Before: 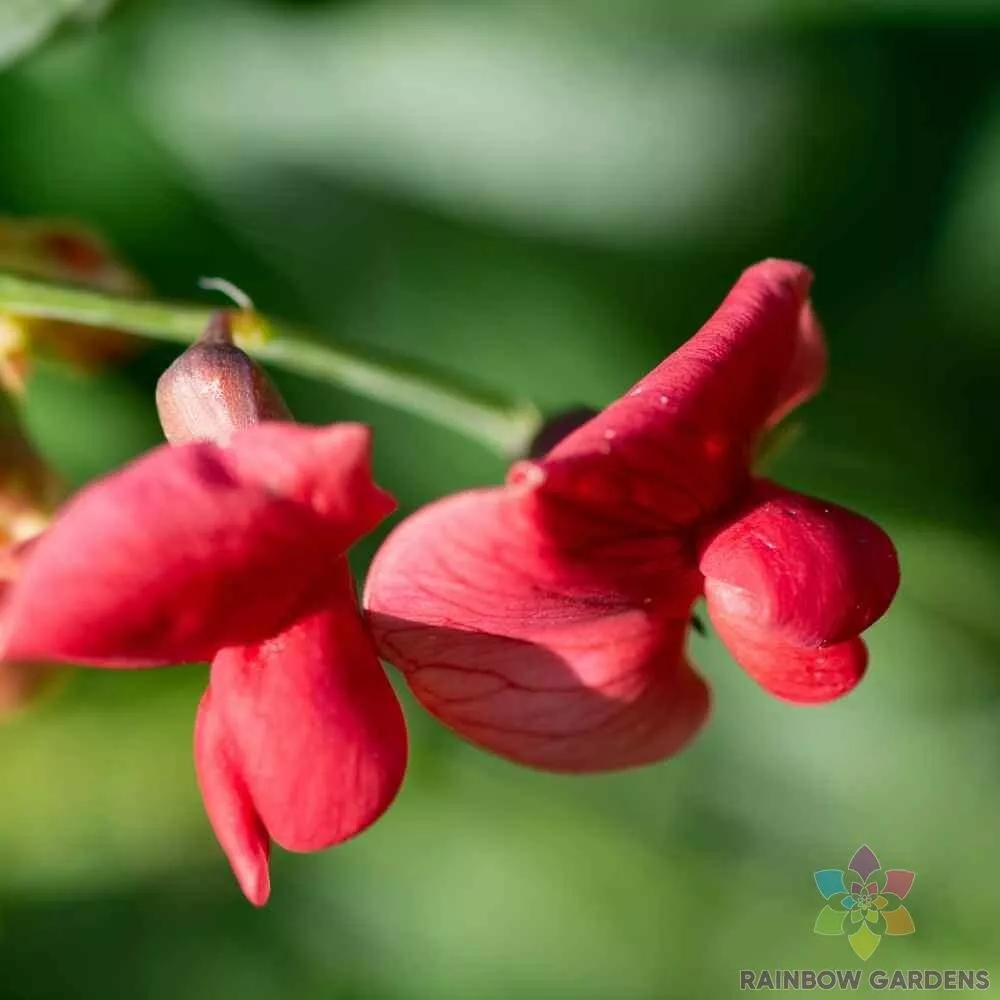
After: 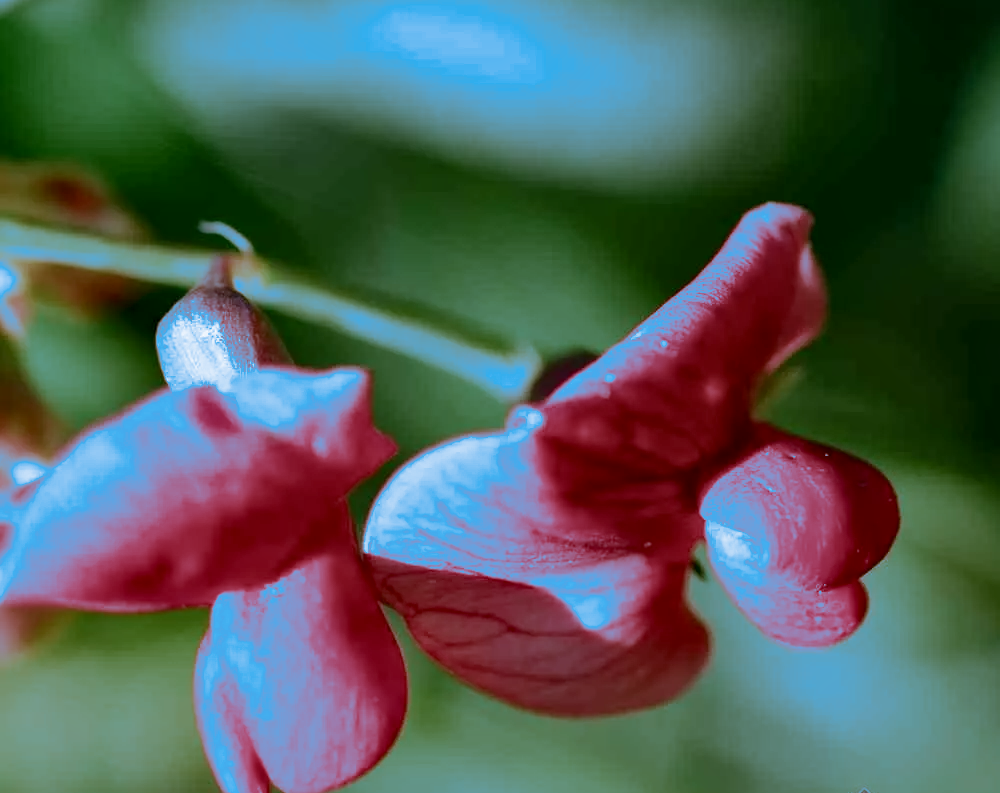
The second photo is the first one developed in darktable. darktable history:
crop and rotate: top 5.667%, bottom 14.937%
split-toning: shadows › hue 220°, shadows › saturation 0.64, highlights › hue 220°, highlights › saturation 0.64, balance 0, compress 5.22%
local contrast: mode bilateral grid, contrast 20, coarseness 50, detail 148%, midtone range 0.2
